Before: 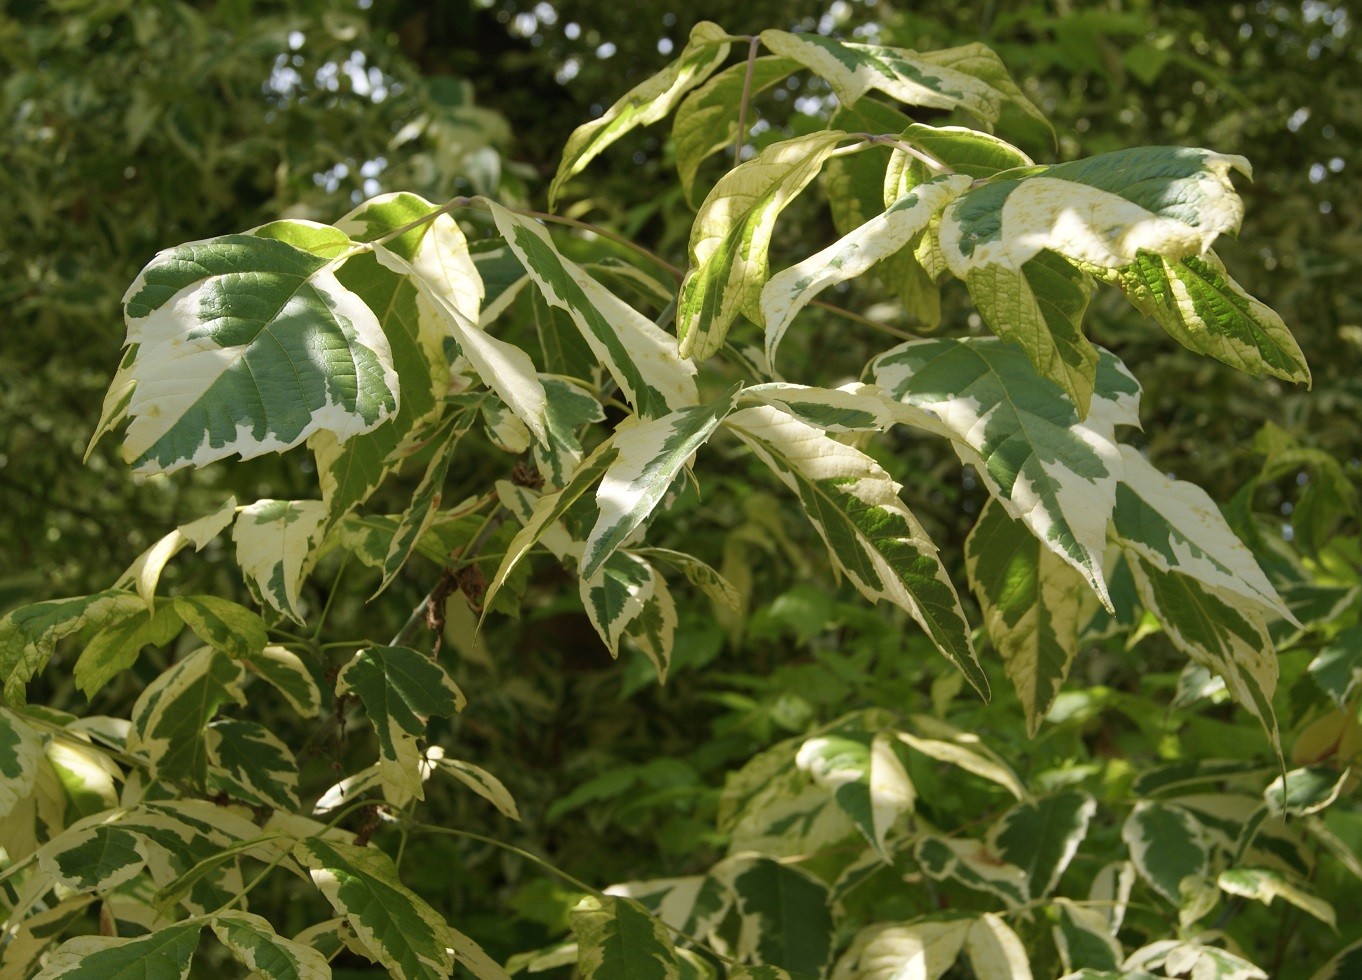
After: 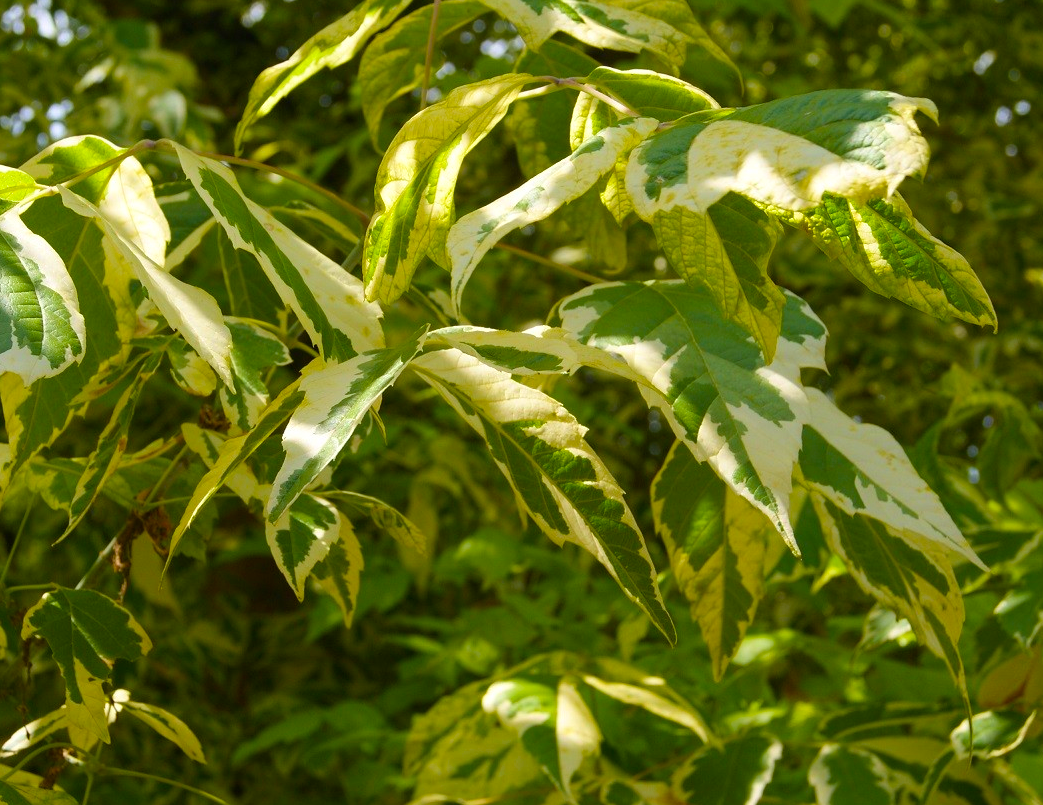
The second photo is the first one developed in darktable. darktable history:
velvia: strength 51%, mid-tones bias 0.51
crop: left 23.095%, top 5.827%, bottom 11.854%
white balance: emerald 1
